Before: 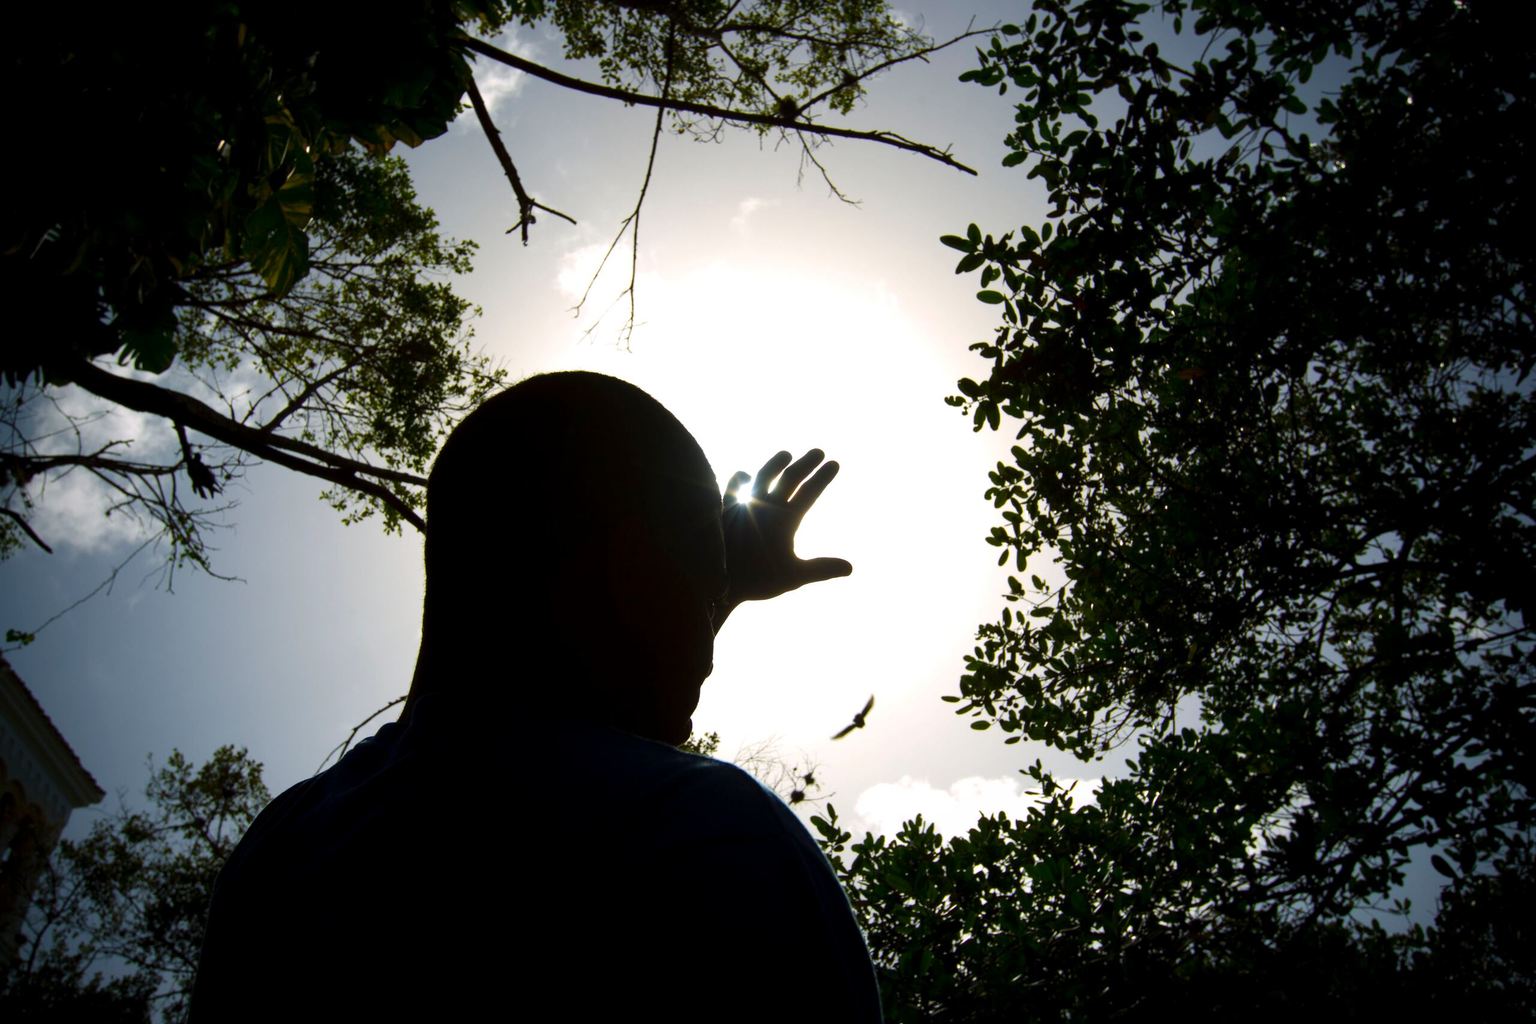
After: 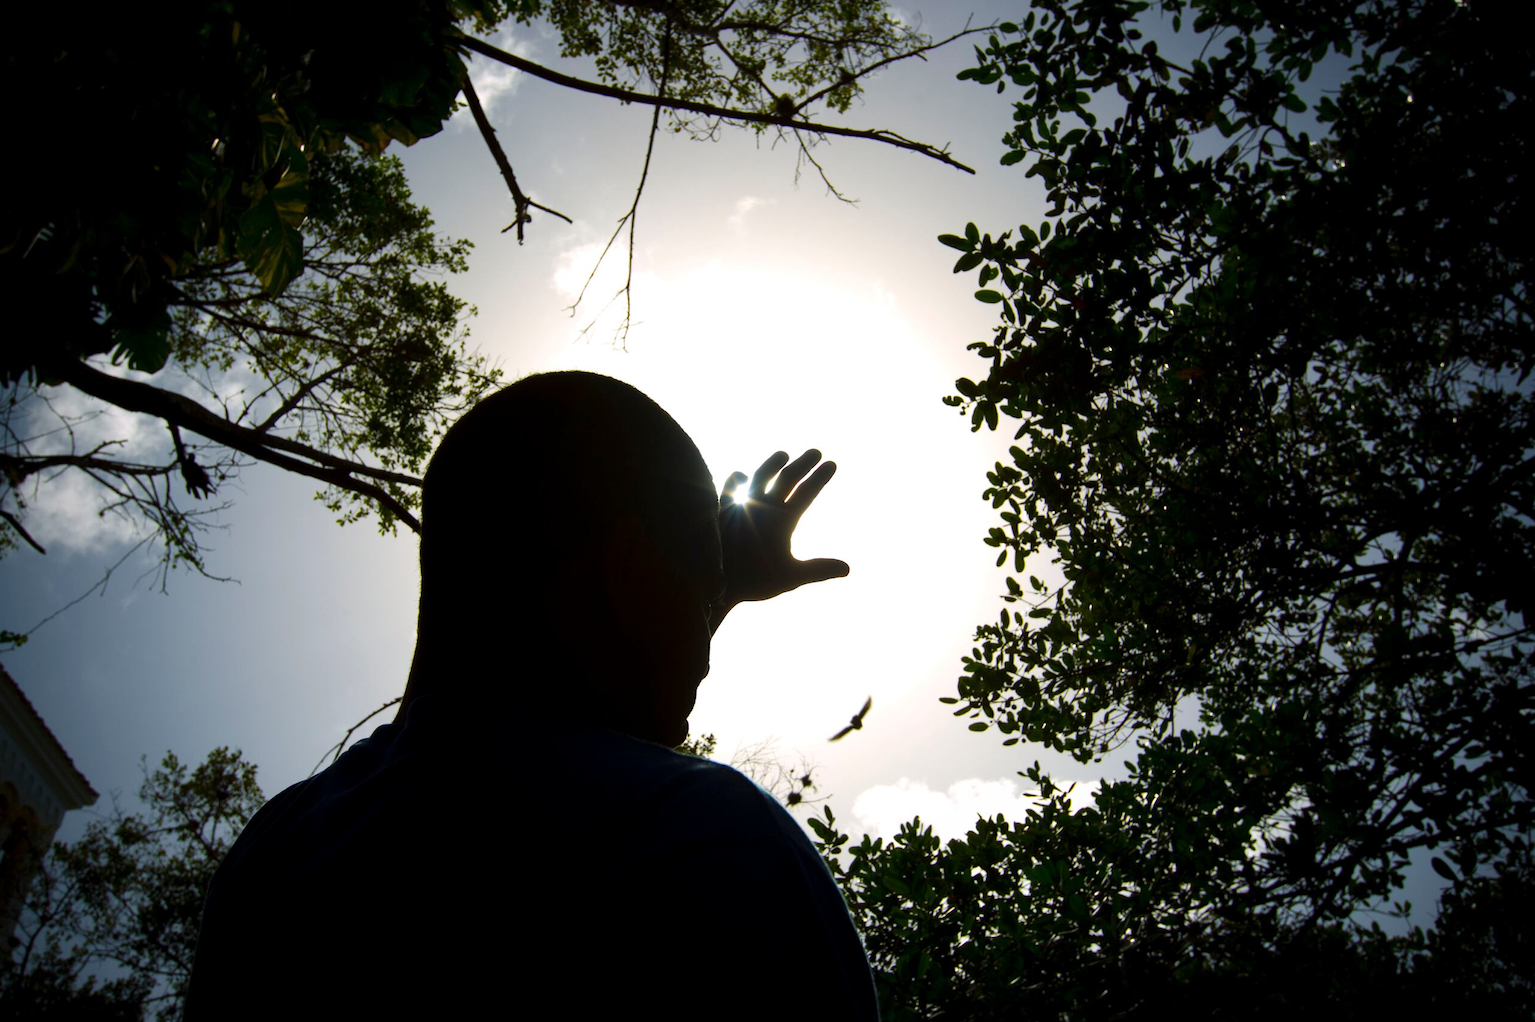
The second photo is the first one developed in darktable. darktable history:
crop and rotate: left 0.48%, top 0.291%, bottom 0.311%
